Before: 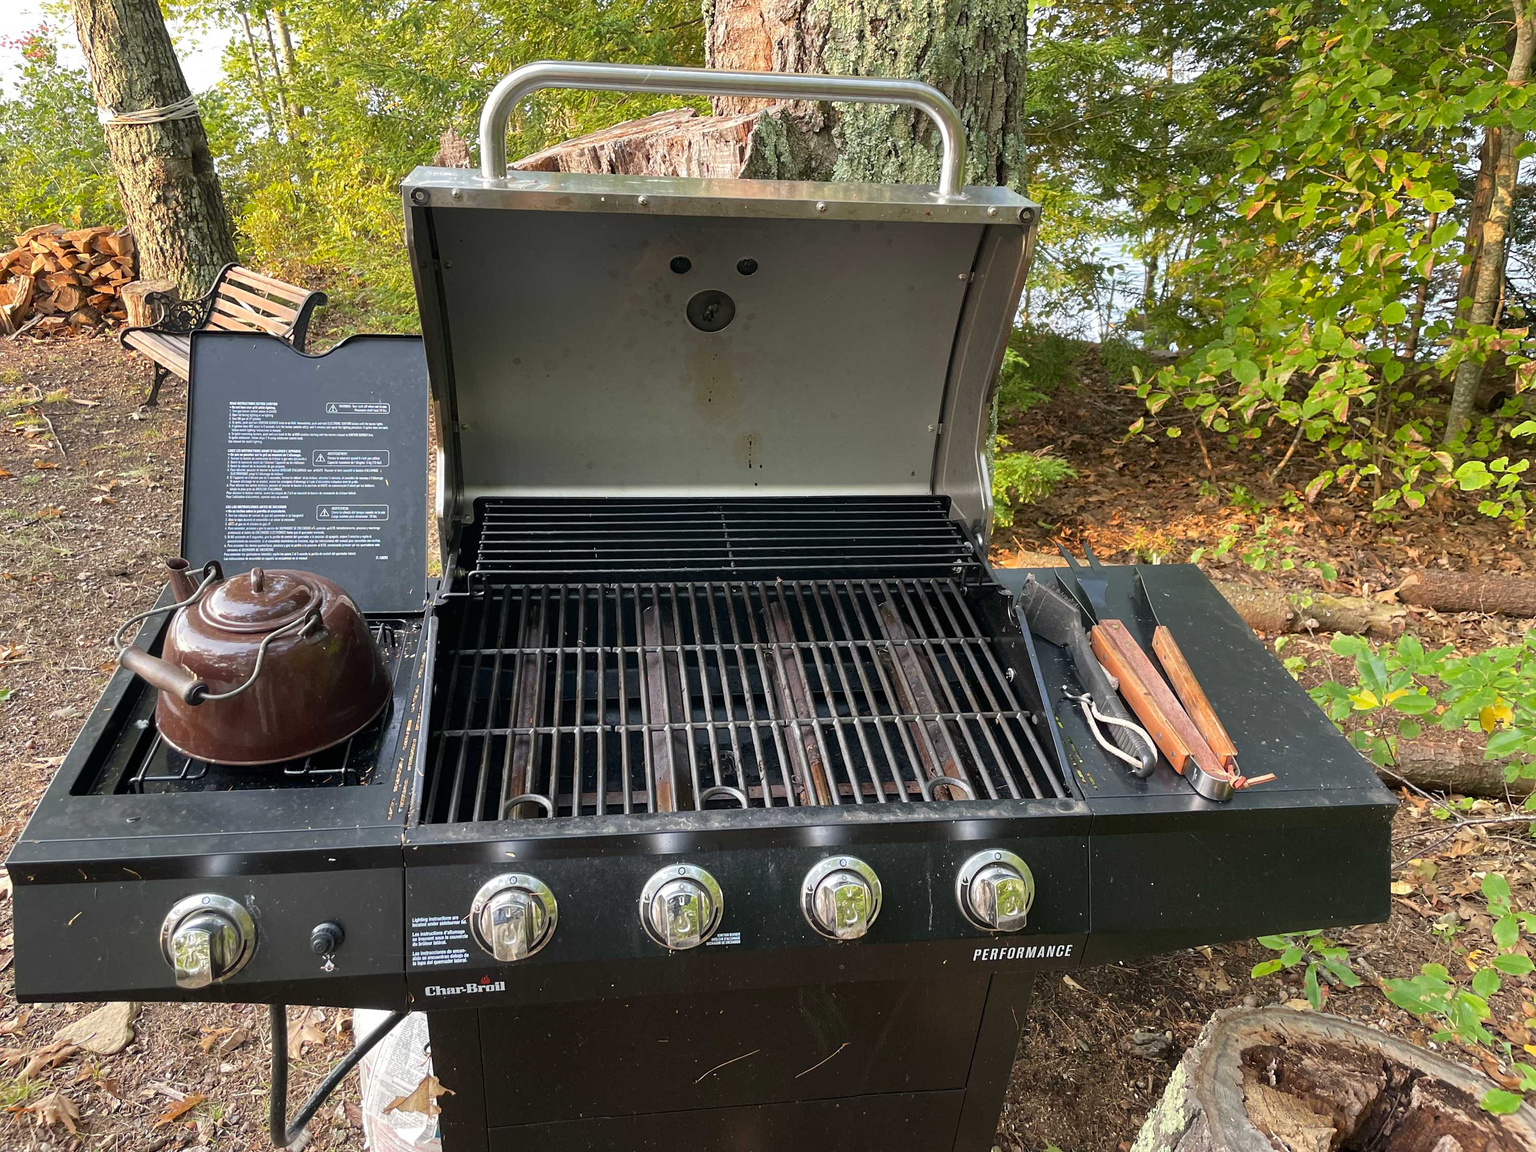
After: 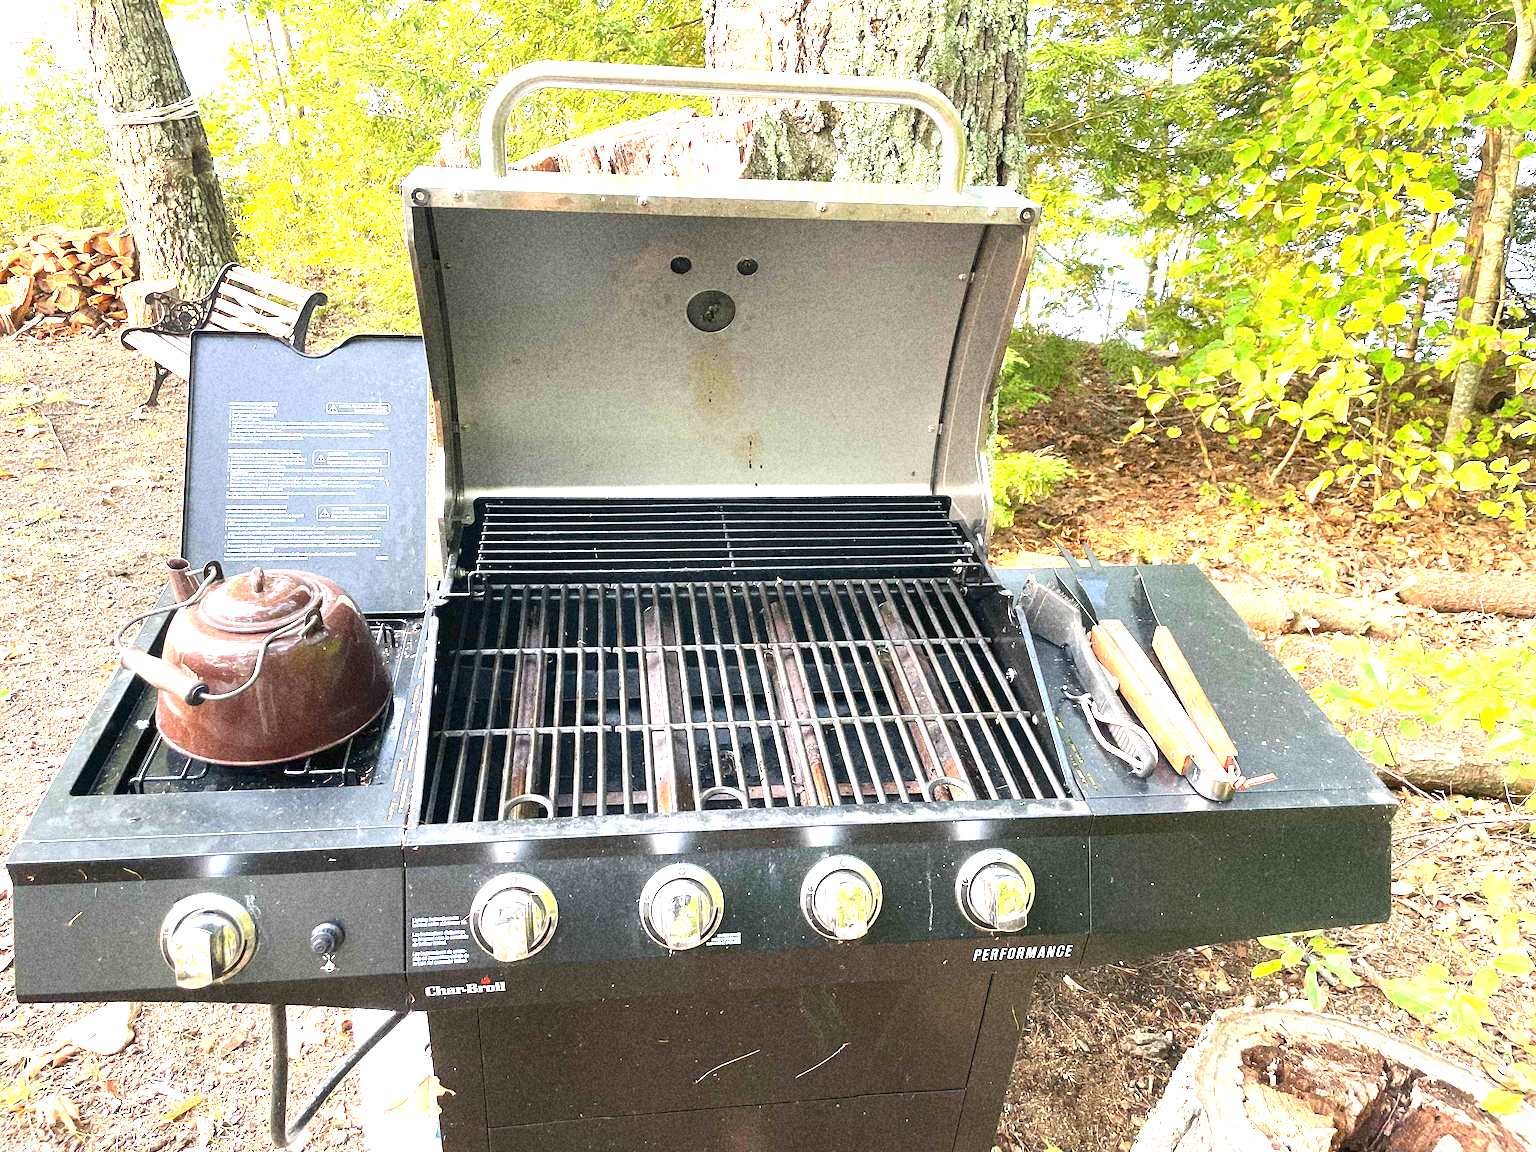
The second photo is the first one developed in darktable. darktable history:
exposure: black level correction 0, exposure 2.138 EV, compensate exposure bias true, compensate highlight preservation false
grain: coarseness 14.49 ISO, strength 48.04%, mid-tones bias 35%
